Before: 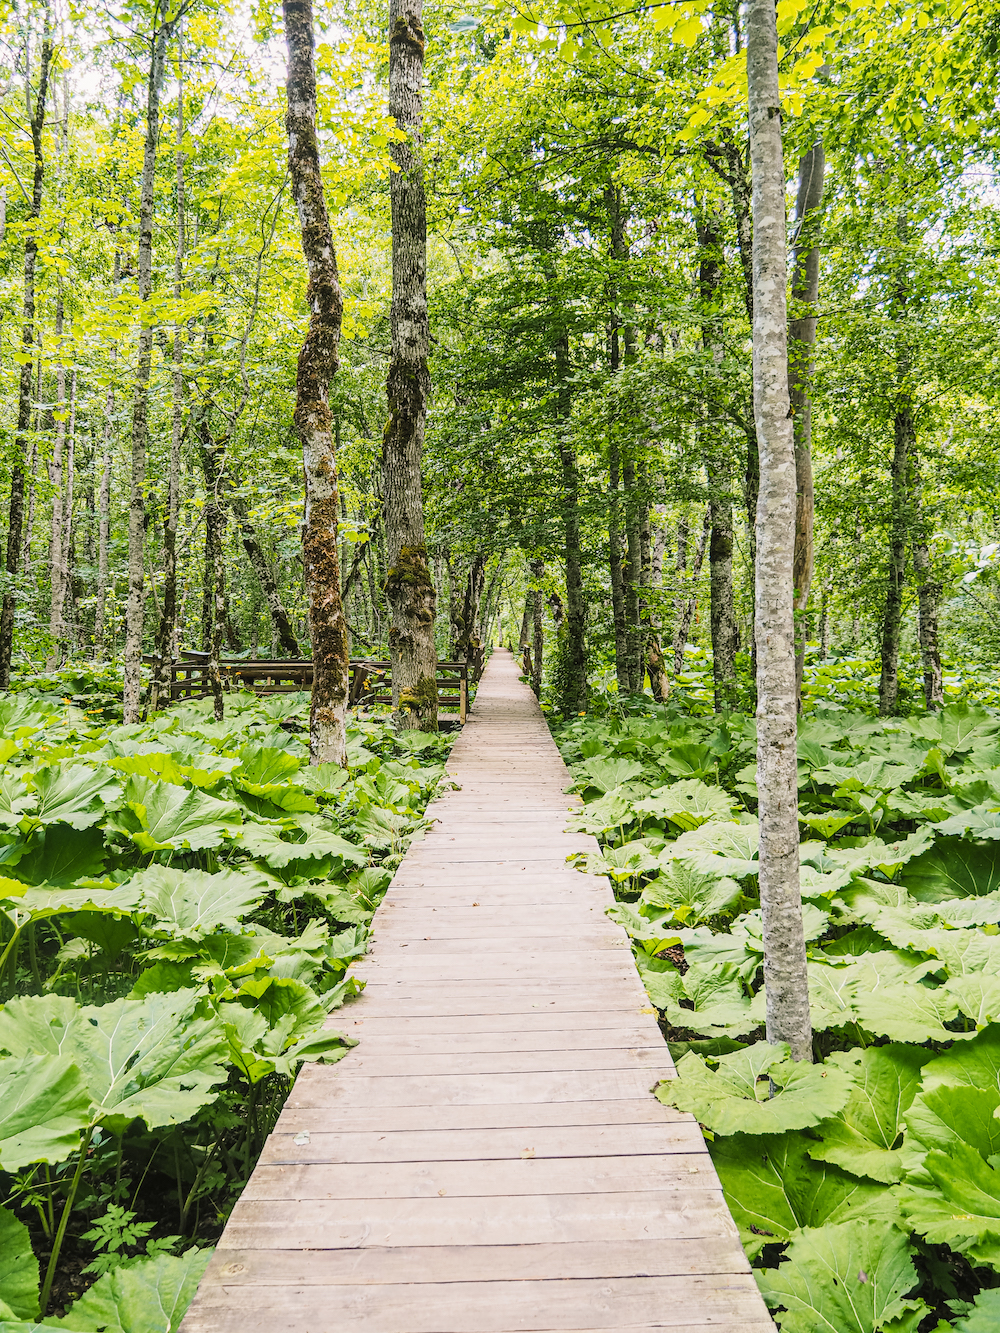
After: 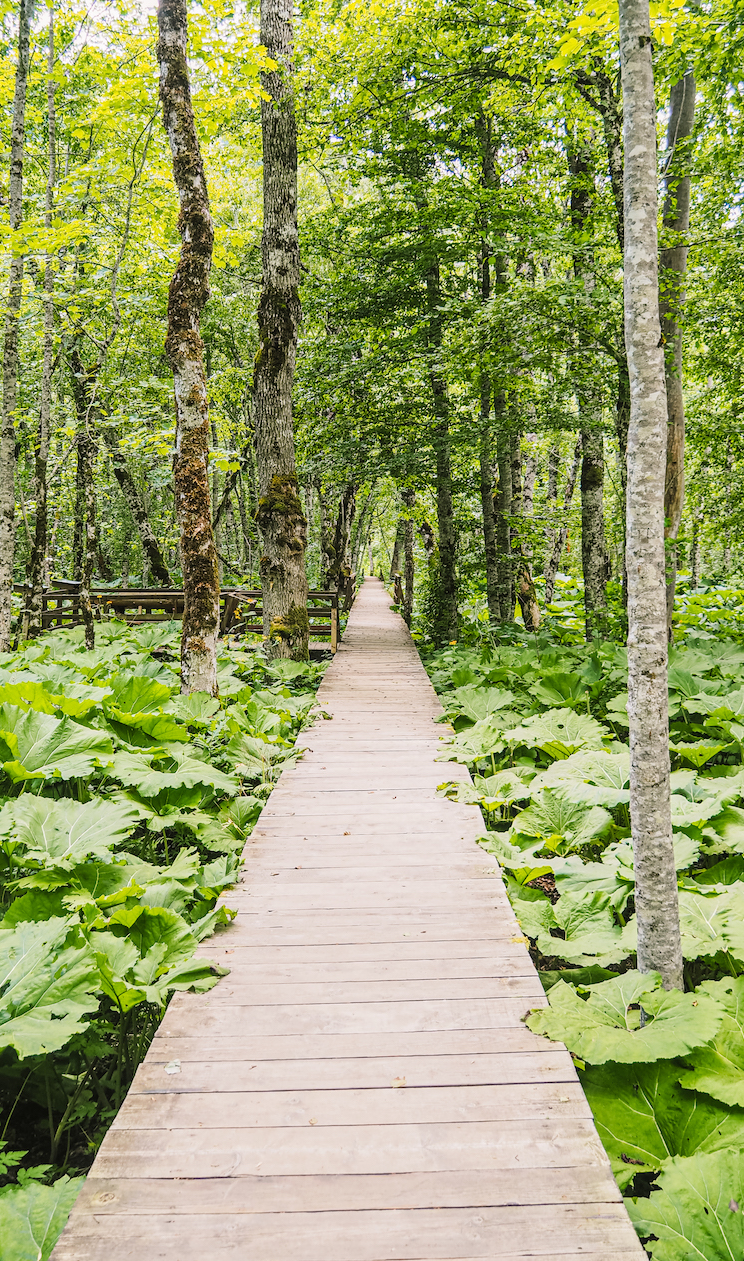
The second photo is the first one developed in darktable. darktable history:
crop and rotate: left 12.949%, top 5.378%, right 12.572%
